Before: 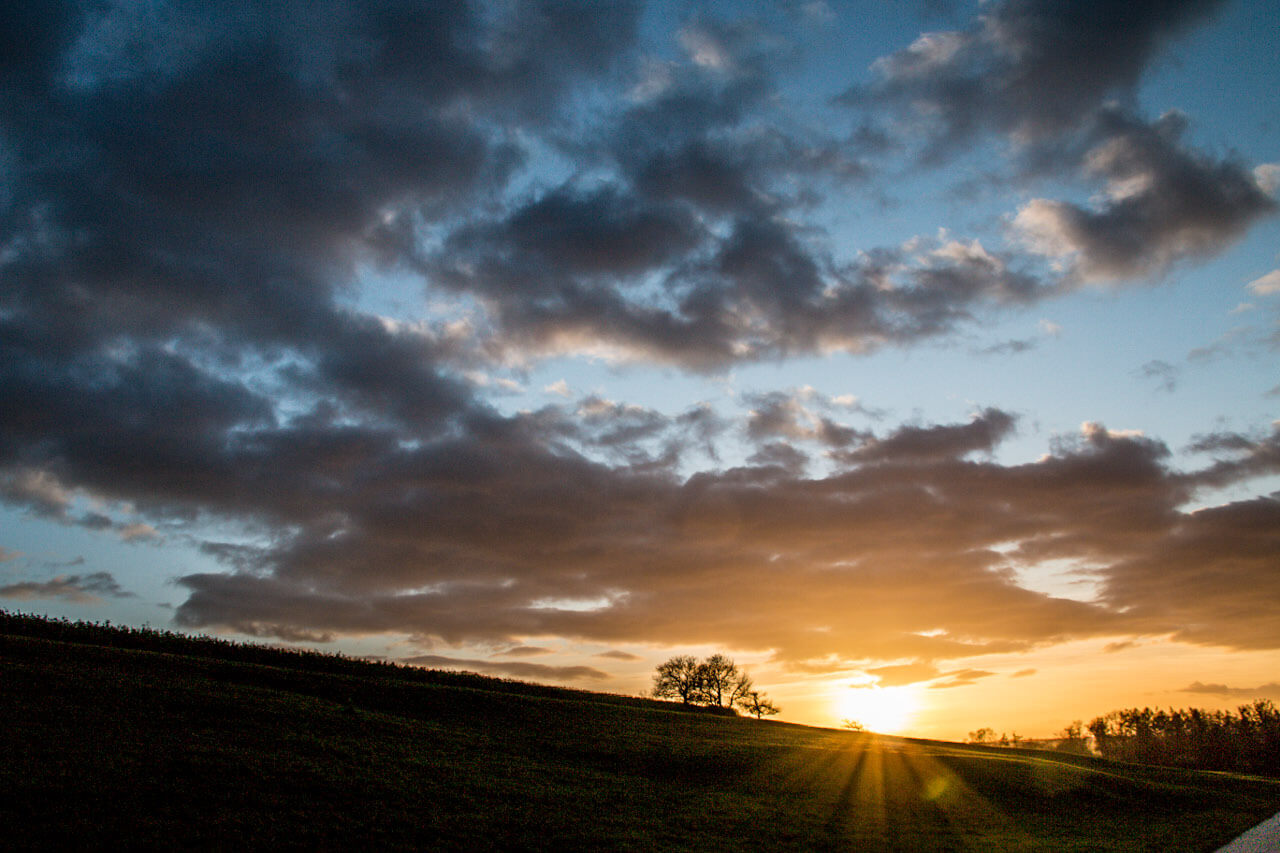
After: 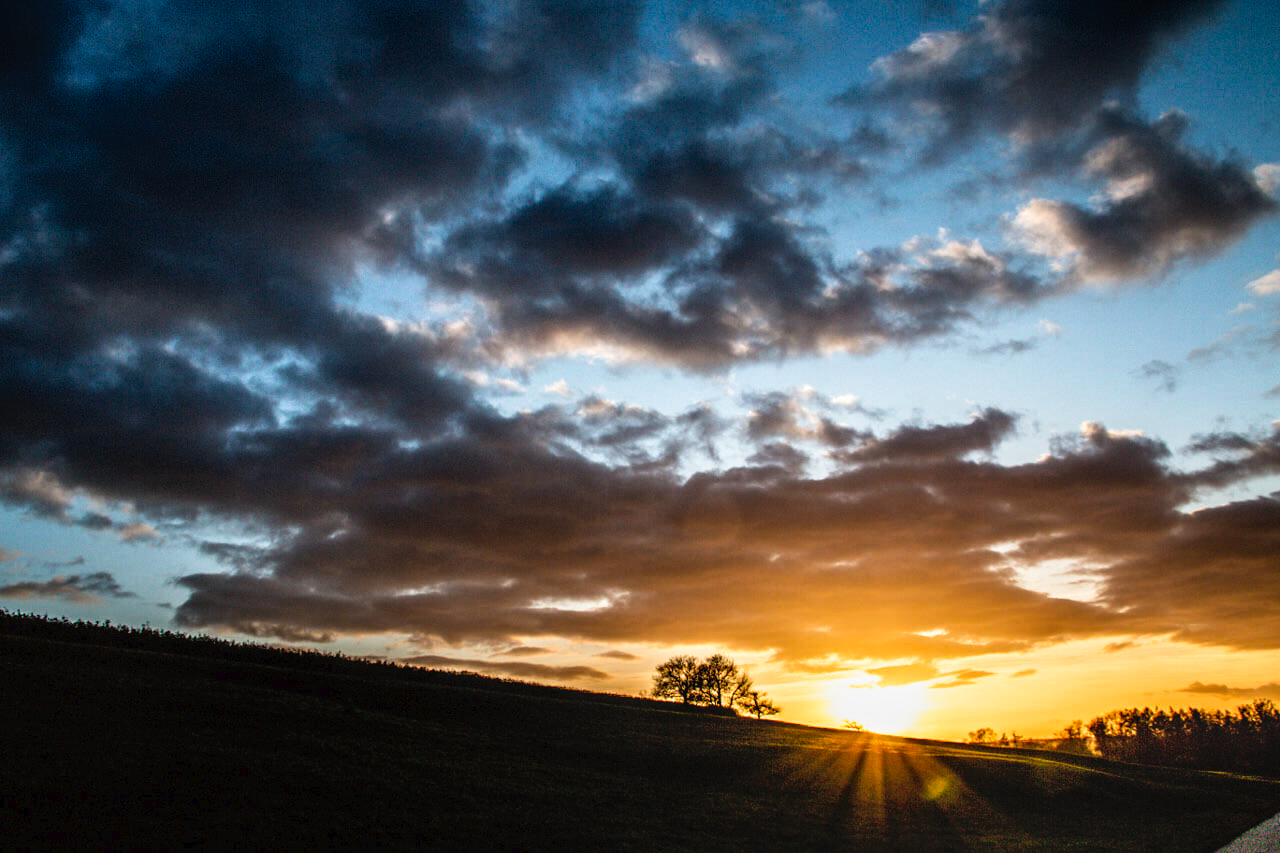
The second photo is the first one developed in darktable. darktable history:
tone curve: curves: ch0 [(0, 0) (0.003, 0.023) (0.011, 0.024) (0.025, 0.028) (0.044, 0.035) (0.069, 0.043) (0.1, 0.052) (0.136, 0.063) (0.177, 0.094) (0.224, 0.145) (0.277, 0.209) (0.335, 0.281) (0.399, 0.364) (0.468, 0.453) (0.543, 0.553) (0.623, 0.66) (0.709, 0.767) (0.801, 0.88) (0.898, 0.968) (1, 1)], preserve colors none
local contrast: on, module defaults
